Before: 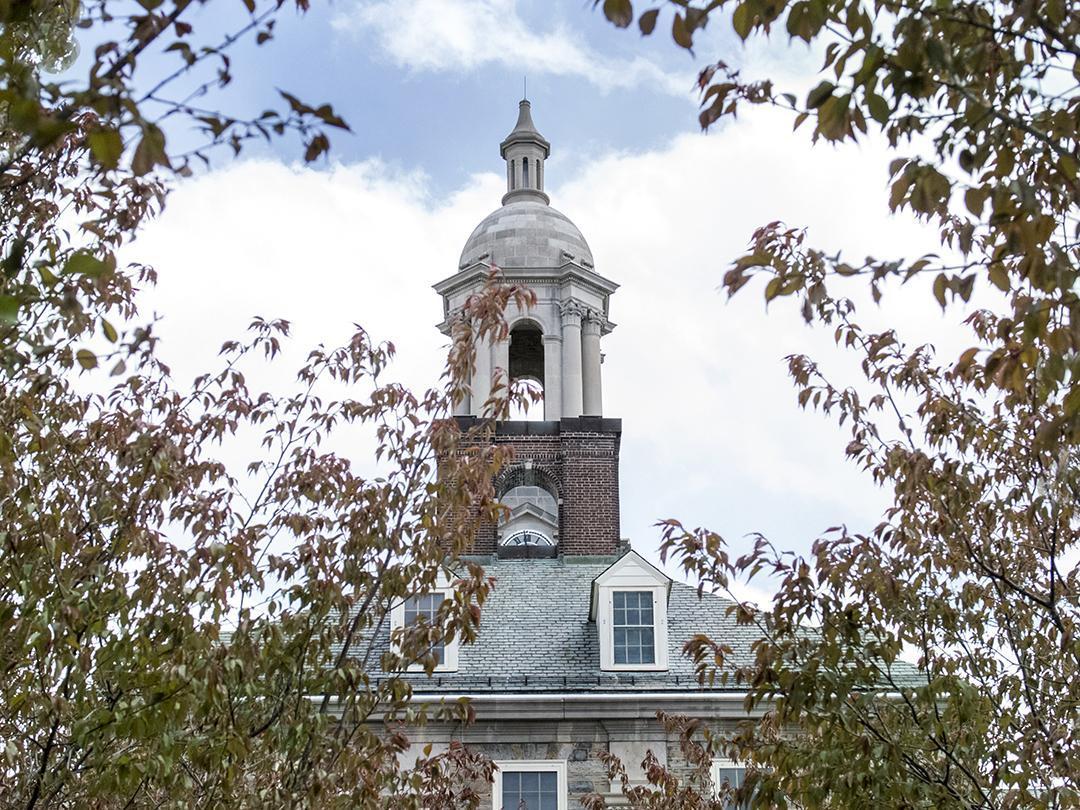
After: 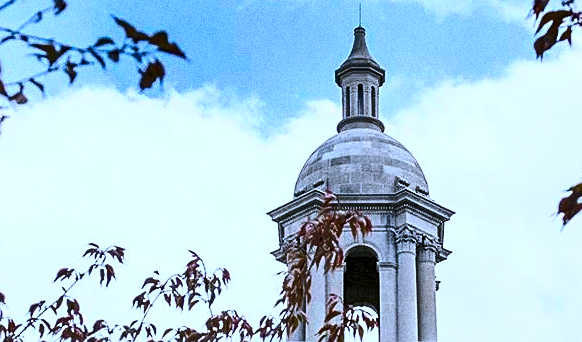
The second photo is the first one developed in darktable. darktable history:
crop: left 15.306%, top 9.065%, right 30.789%, bottom 48.638%
sharpen: on, module defaults
color balance rgb: shadows lift › chroma 2%, shadows lift › hue 217.2°, power › chroma 0.25%, power › hue 60°, highlights gain › chroma 1.5%, highlights gain › hue 309.6°, global offset › luminance -0.5%, perceptual saturation grading › global saturation 15%, global vibrance 20%
color correction: highlights a* -9.35, highlights b* -23.15
contrast brightness saturation: contrast 0.2, brightness 0.15, saturation 0.14
grain: coarseness 0.09 ISO, strength 40%
shadows and highlights: radius 337.17, shadows 29.01, soften with gaussian
